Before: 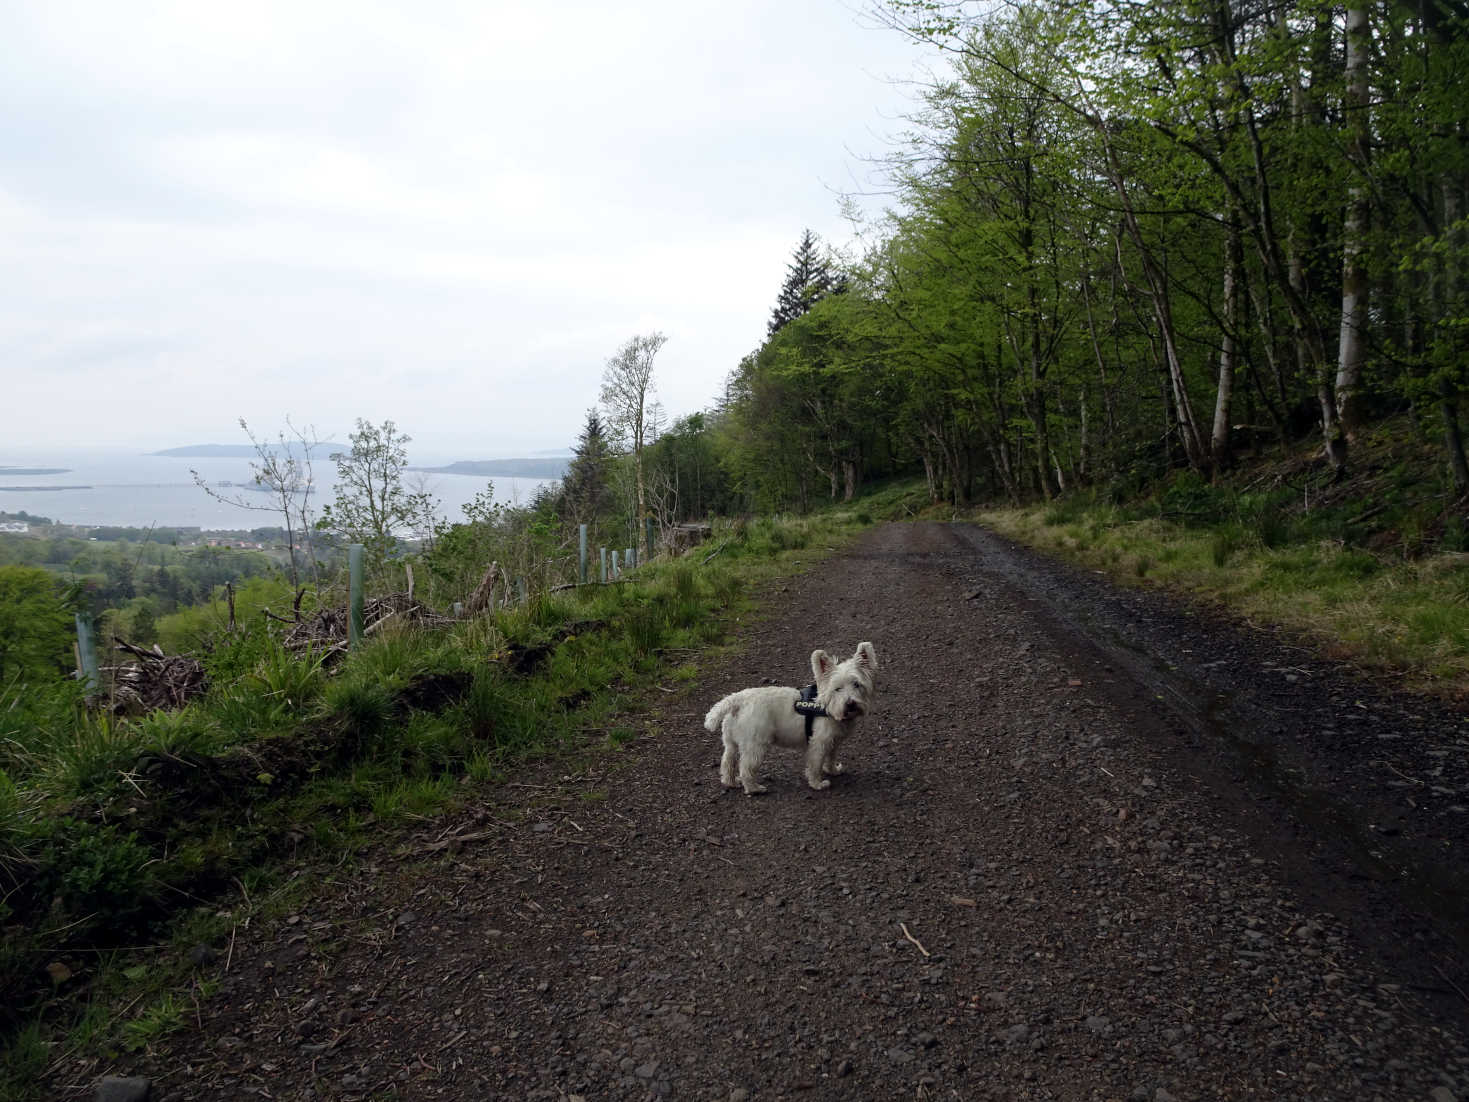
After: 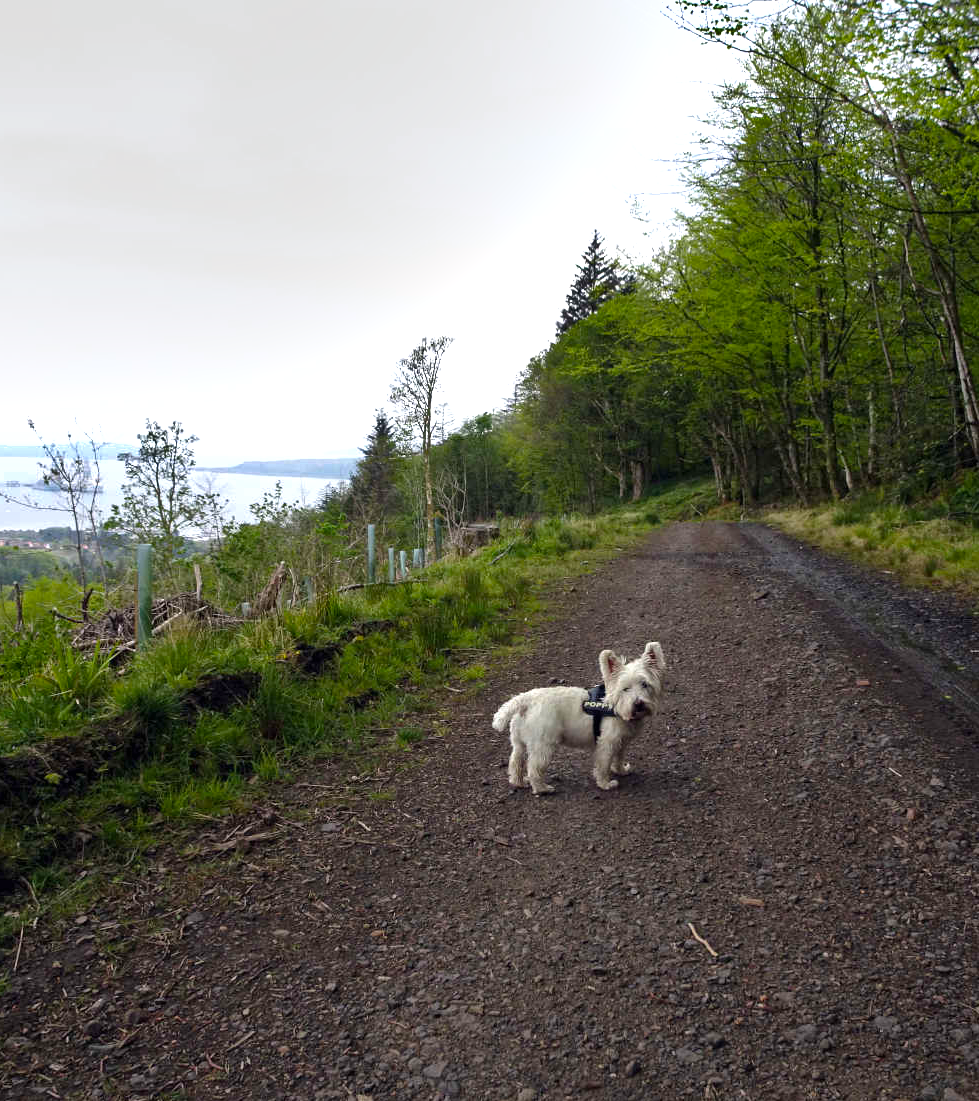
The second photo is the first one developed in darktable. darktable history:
crop and rotate: left 14.436%, right 18.859%
shadows and highlights: radius 108.72, shadows 23.77, highlights -58.19, low approximation 0.01, soften with gaussian
exposure: black level correction 0, exposure 0.69 EV, compensate exposure bias true, compensate highlight preservation false
color balance rgb: highlights gain › chroma 0.217%, highlights gain › hue 330.68°, perceptual saturation grading › global saturation 25.467%, global vibrance 14.214%
